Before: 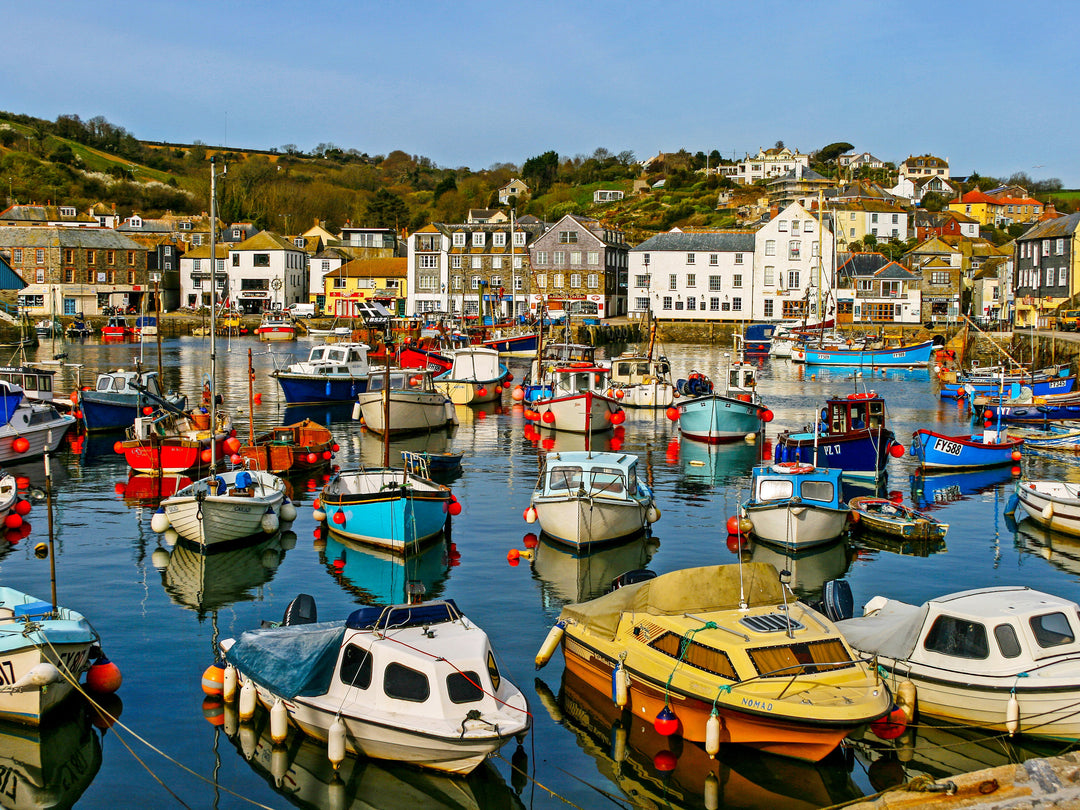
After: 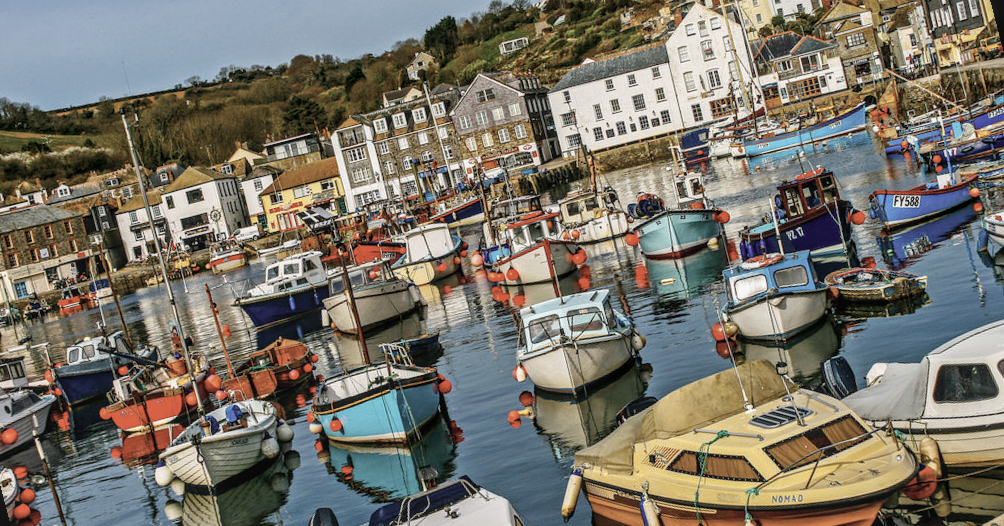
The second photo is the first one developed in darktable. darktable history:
contrast brightness saturation: contrast -0.26, saturation -0.43
rotate and perspective: rotation -14.8°, crop left 0.1, crop right 0.903, crop top 0.25, crop bottom 0.748
local contrast: highlights 60%, shadows 60%, detail 160%
